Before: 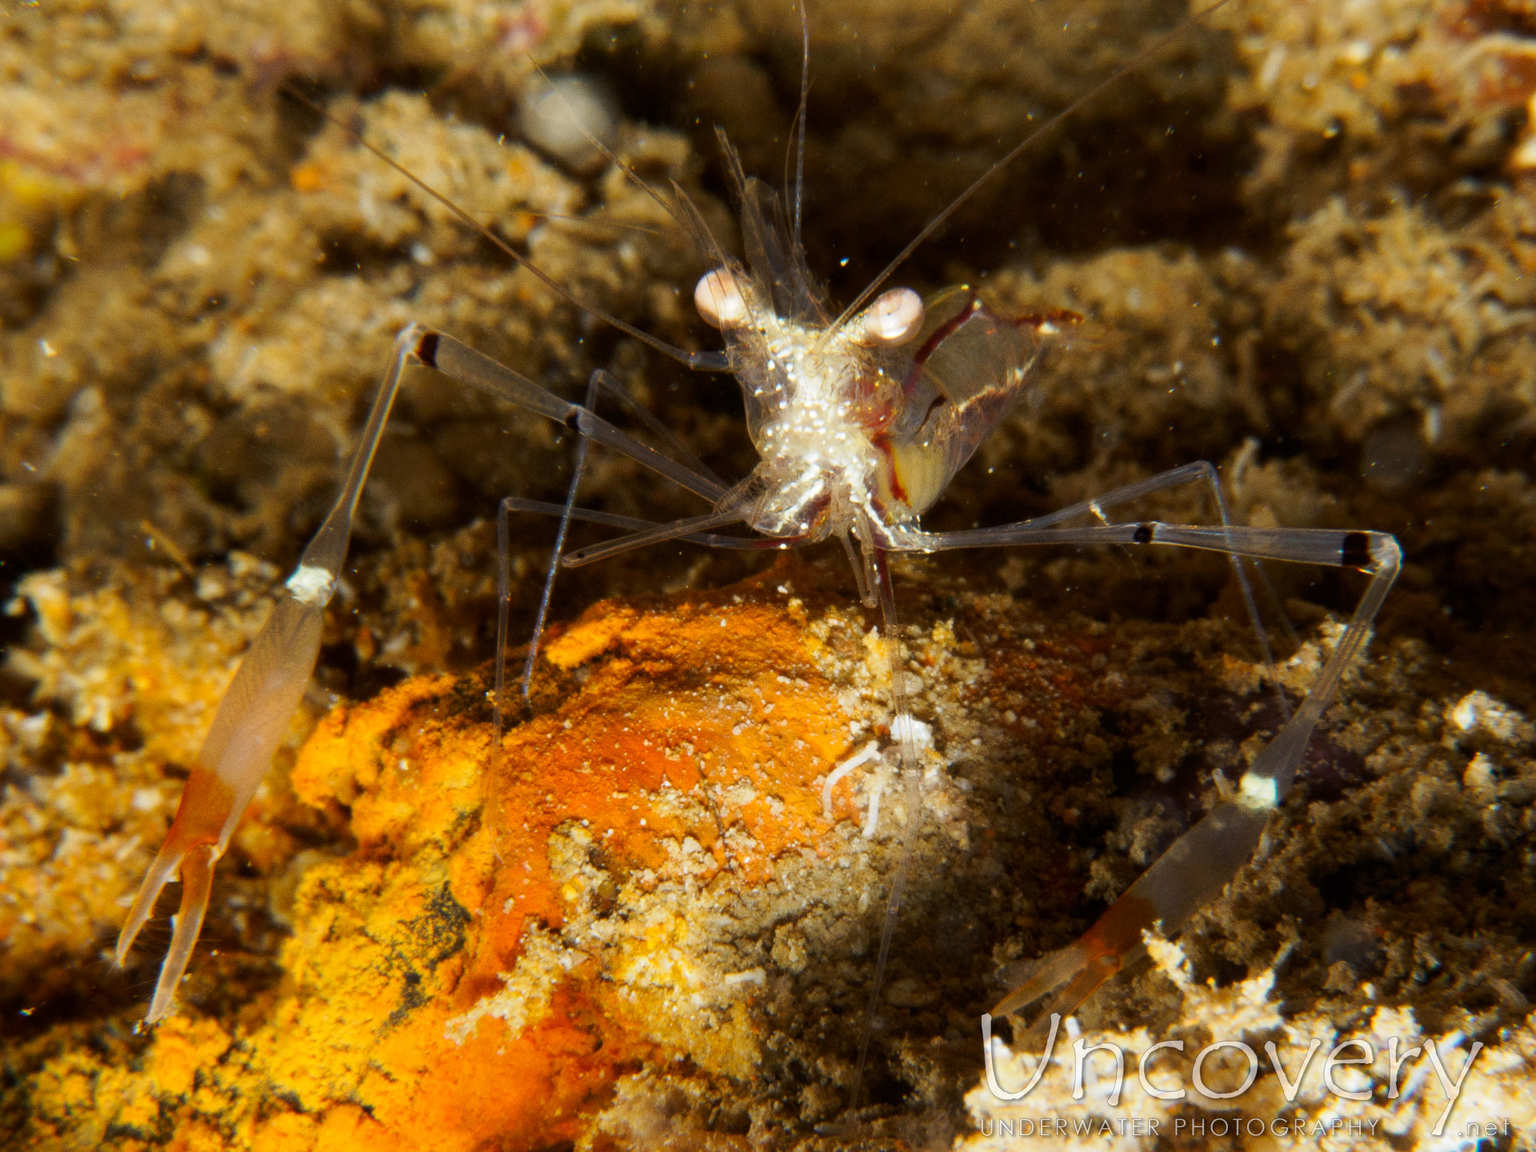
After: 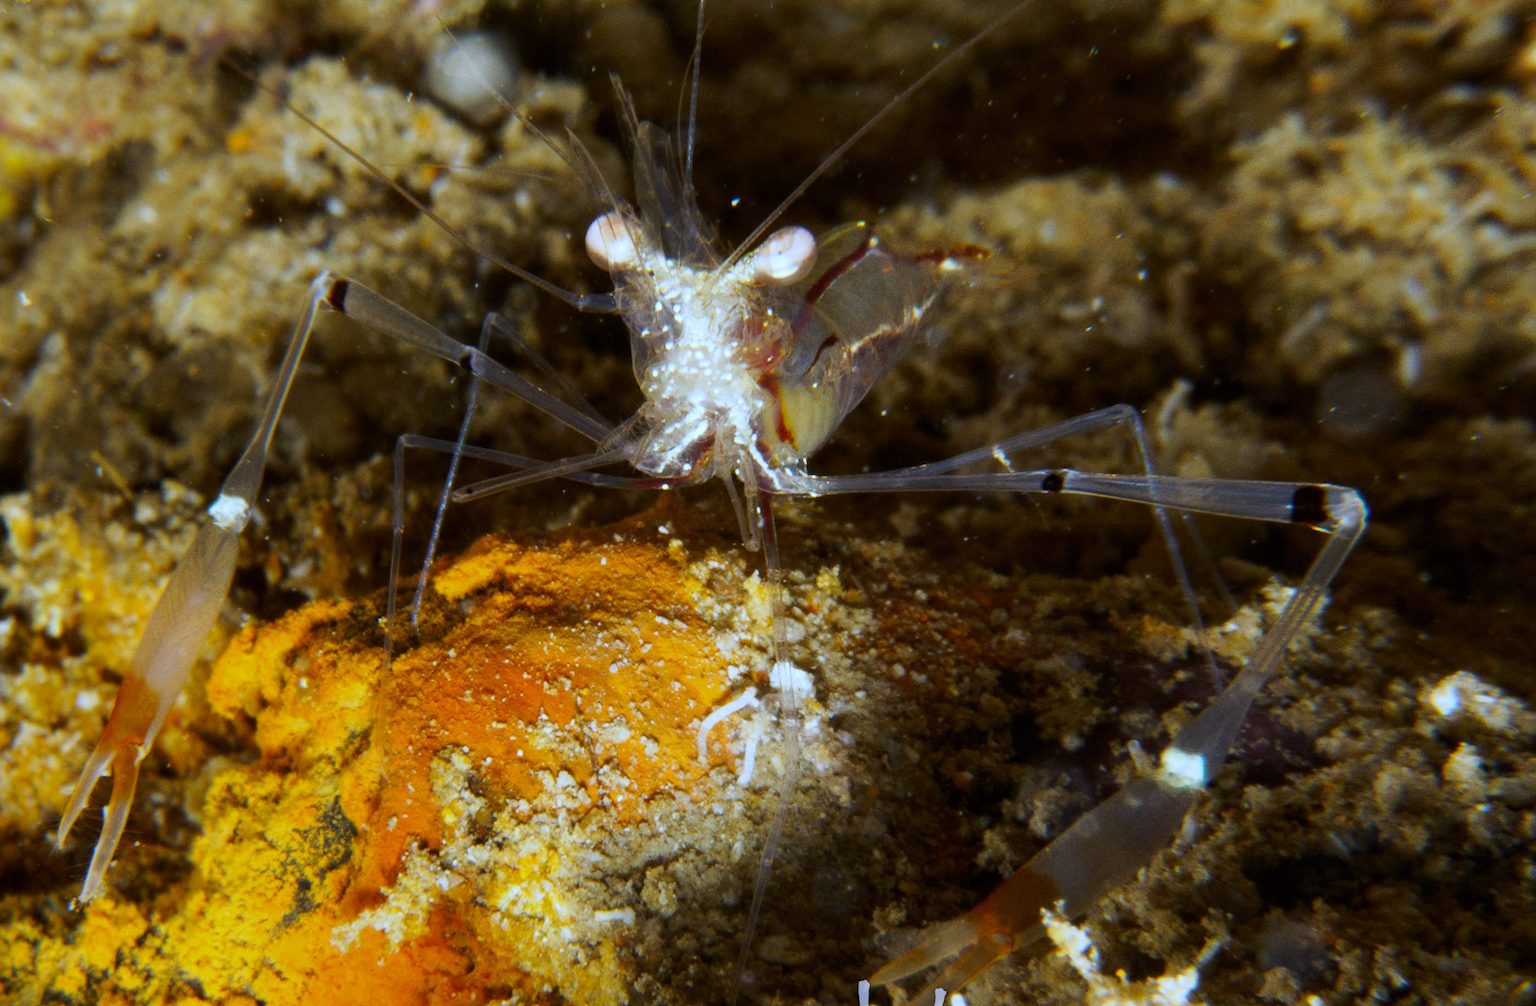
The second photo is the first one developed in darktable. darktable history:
rotate and perspective: rotation 1.69°, lens shift (vertical) -0.023, lens shift (horizontal) -0.291, crop left 0.025, crop right 0.988, crop top 0.092, crop bottom 0.842
white balance: red 0.871, blue 1.249
